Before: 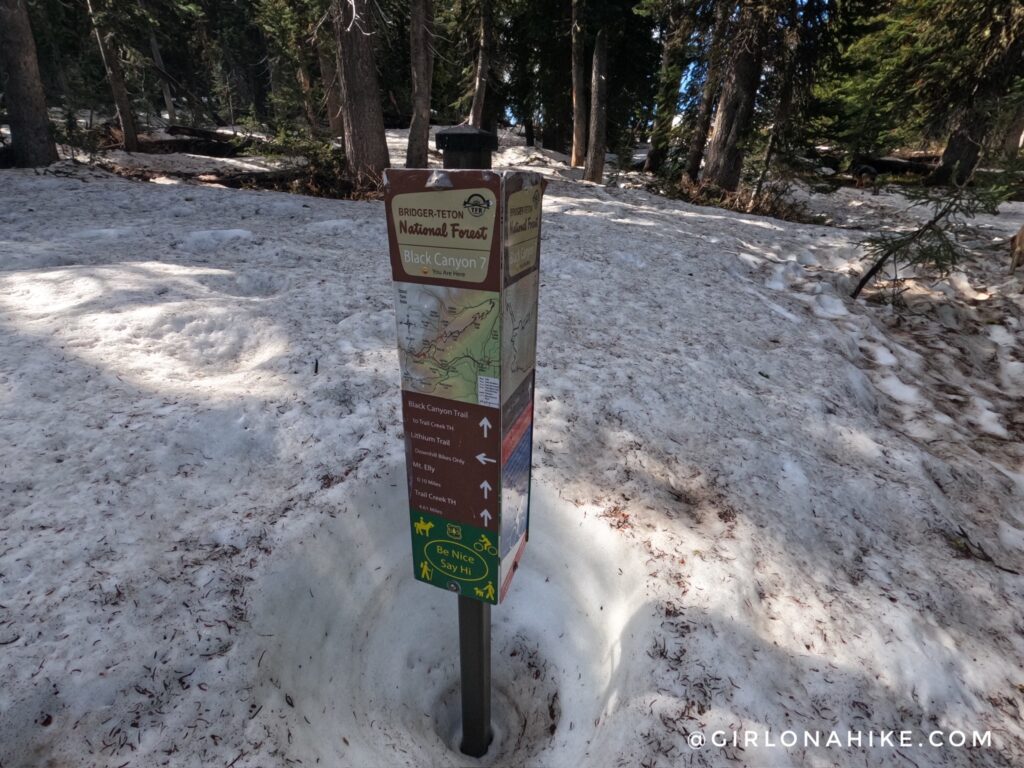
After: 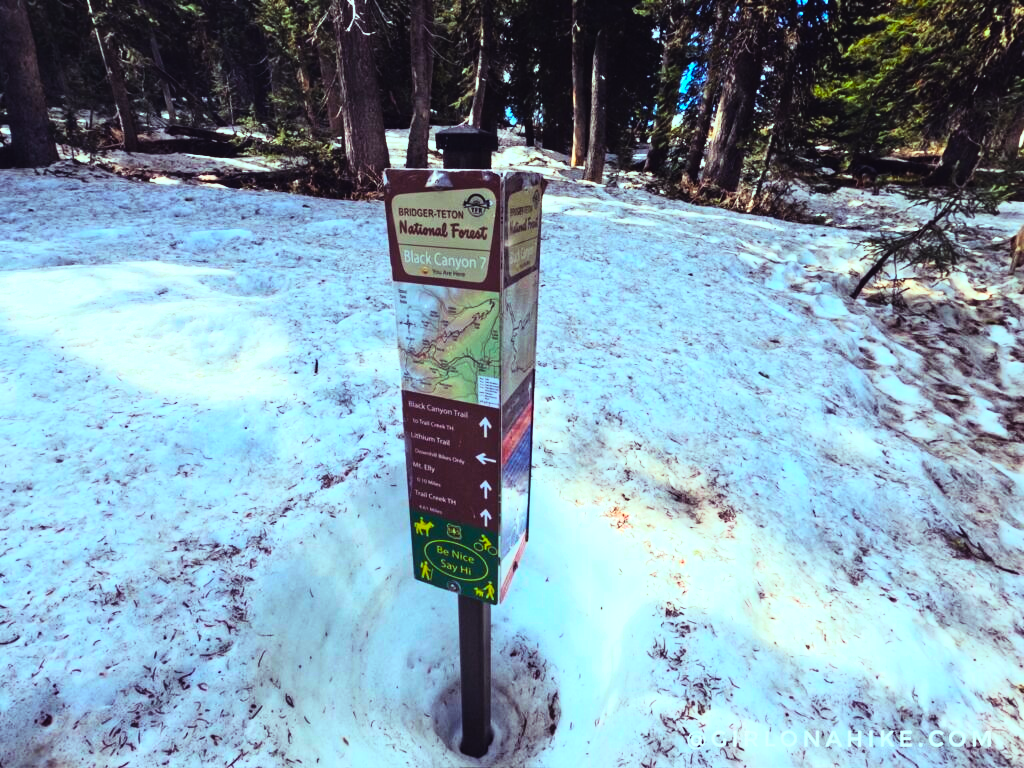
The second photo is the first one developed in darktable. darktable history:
tone equalizer: -8 EV -0.748 EV, -7 EV -0.737 EV, -6 EV -0.634 EV, -5 EV -0.404 EV, -3 EV 0.401 EV, -2 EV 0.6 EV, -1 EV 0.694 EV, +0 EV 0.736 EV
base curve: curves: ch0 [(0, 0) (0.088, 0.125) (0.176, 0.251) (0.354, 0.501) (0.613, 0.749) (1, 0.877)]
color balance rgb: shadows lift › luminance -21.946%, shadows lift › chroma 8.879%, shadows lift › hue 284.87°, highlights gain › chroma 4.008%, highlights gain › hue 200.24°, global offset › luminance 0.49%, global offset › hue 170.82°, perceptual saturation grading › global saturation 30.718%, perceptual brilliance grading › highlights 6.997%, perceptual brilliance grading › mid-tones 16.492%, perceptual brilliance grading › shadows -5.153%, global vibrance 35.608%, contrast 10.308%
